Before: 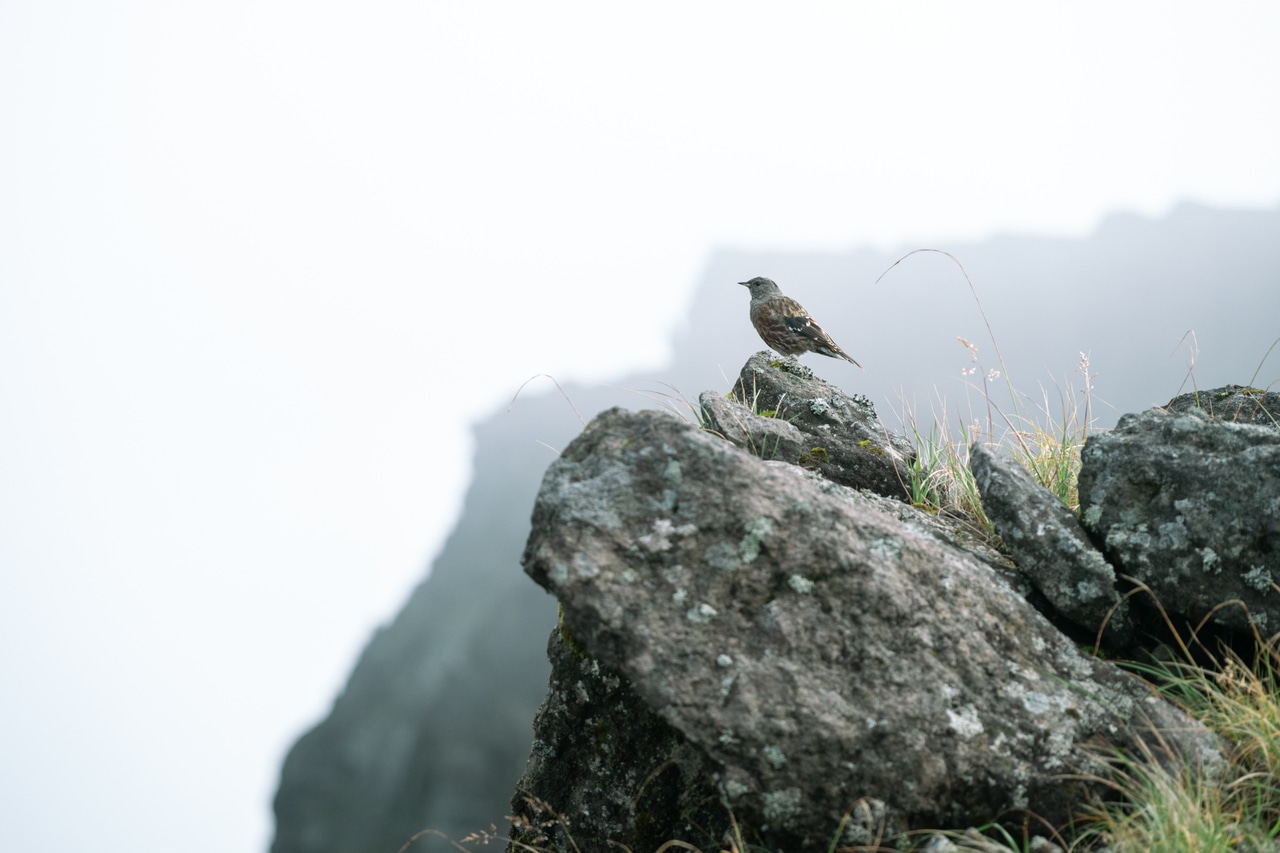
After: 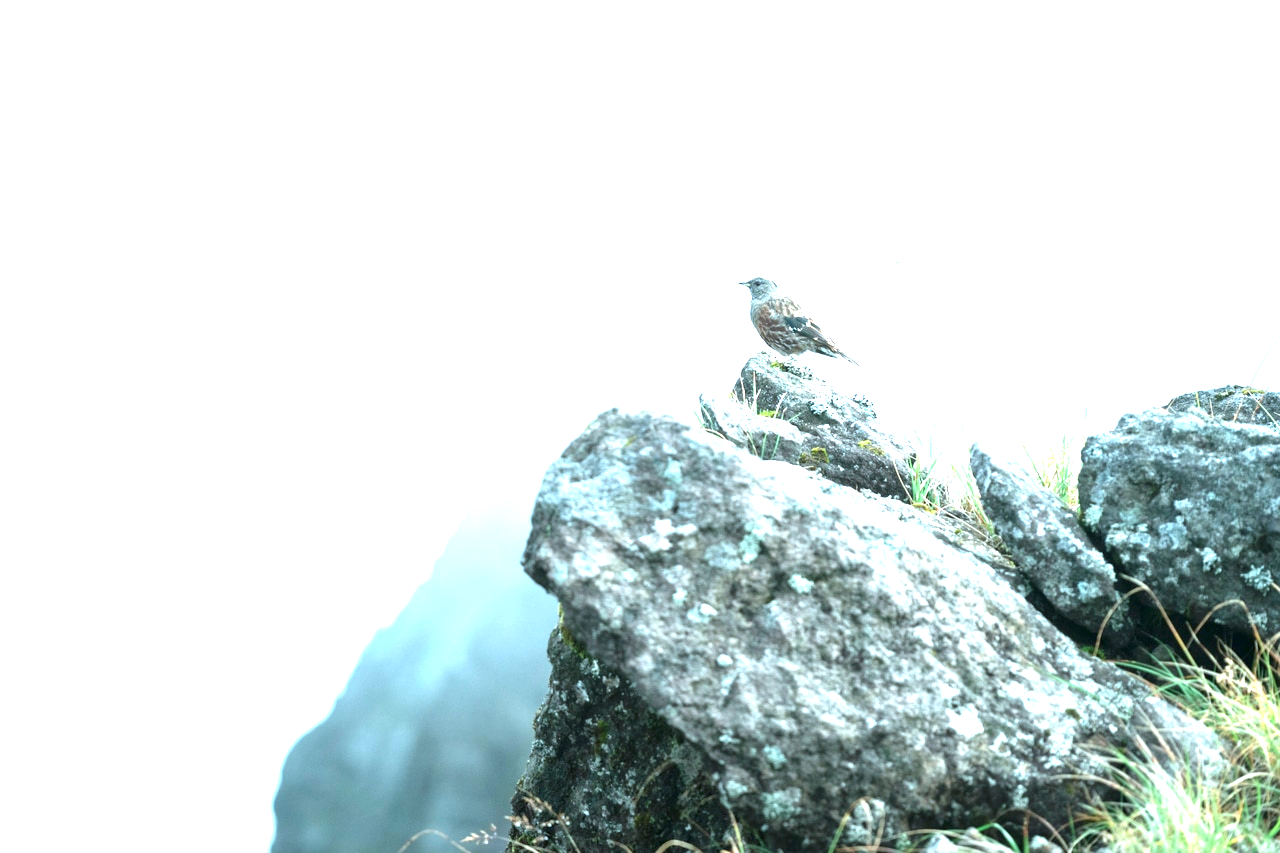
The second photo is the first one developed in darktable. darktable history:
exposure: exposure 2 EV, compensate highlight preservation false
color calibration: illuminant F (fluorescent), F source F9 (Cool White Deluxe 4150 K) – high CRI, x 0.374, y 0.373, temperature 4159.66 K
